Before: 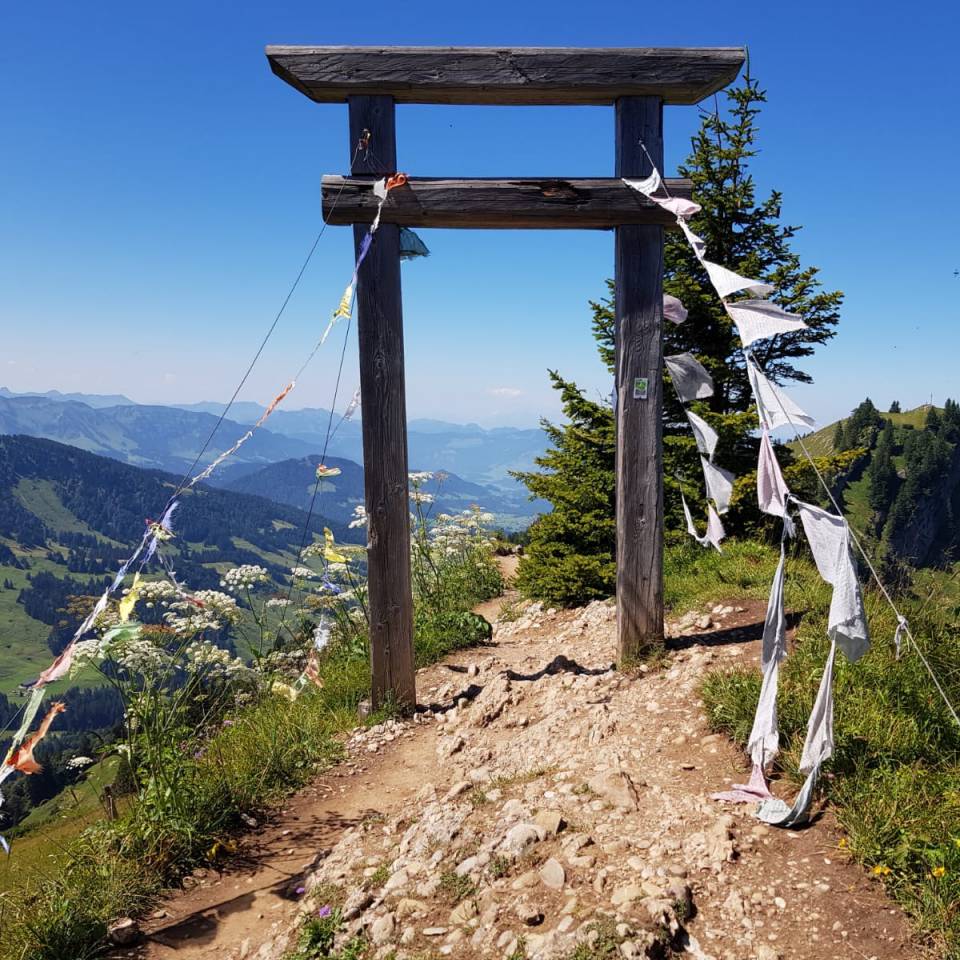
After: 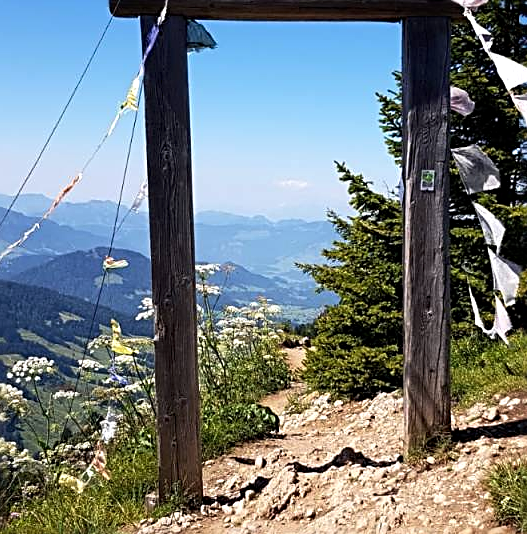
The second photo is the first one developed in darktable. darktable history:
sharpen: radius 2.531, amount 0.618
tone equalizer: -8 EV -0.451 EV, -7 EV -0.376 EV, -6 EV -0.3 EV, -5 EV -0.188 EV, -3 EV 0.191 EV, -2 EV 0.363 EV, -1 EV 0.37 EV, +0 EV 0.417 EV, edges refinement/feathering 500, mask exposure compensation -1.57 EV, preserve details no
crop and rotate: left 22.218%, top 21.769%, right 22.811%, bottom 22.567%
exposure: black level correction 0.002, exposure -0.1 EV, compensate highlight preservation false
